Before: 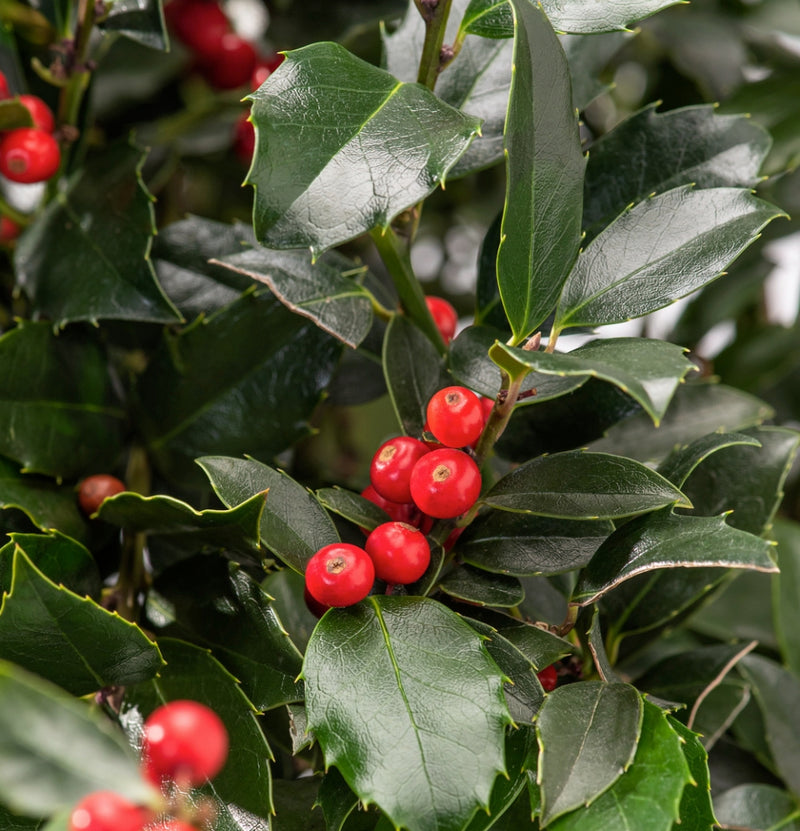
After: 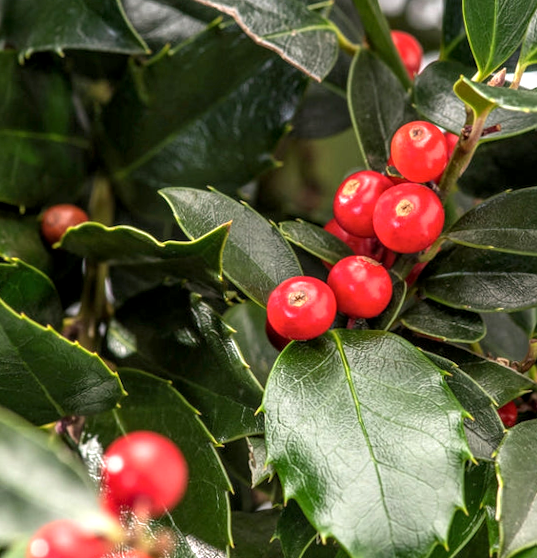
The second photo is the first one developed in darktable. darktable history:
tone equalizer: on, module defaults
exposure: exposure 0.556 EV, compensate highlight preservation false
local contrast: on, module defaults
crop and rotate: angle -0.82°, left 3.85%, top 31.828%, right 27.992%
